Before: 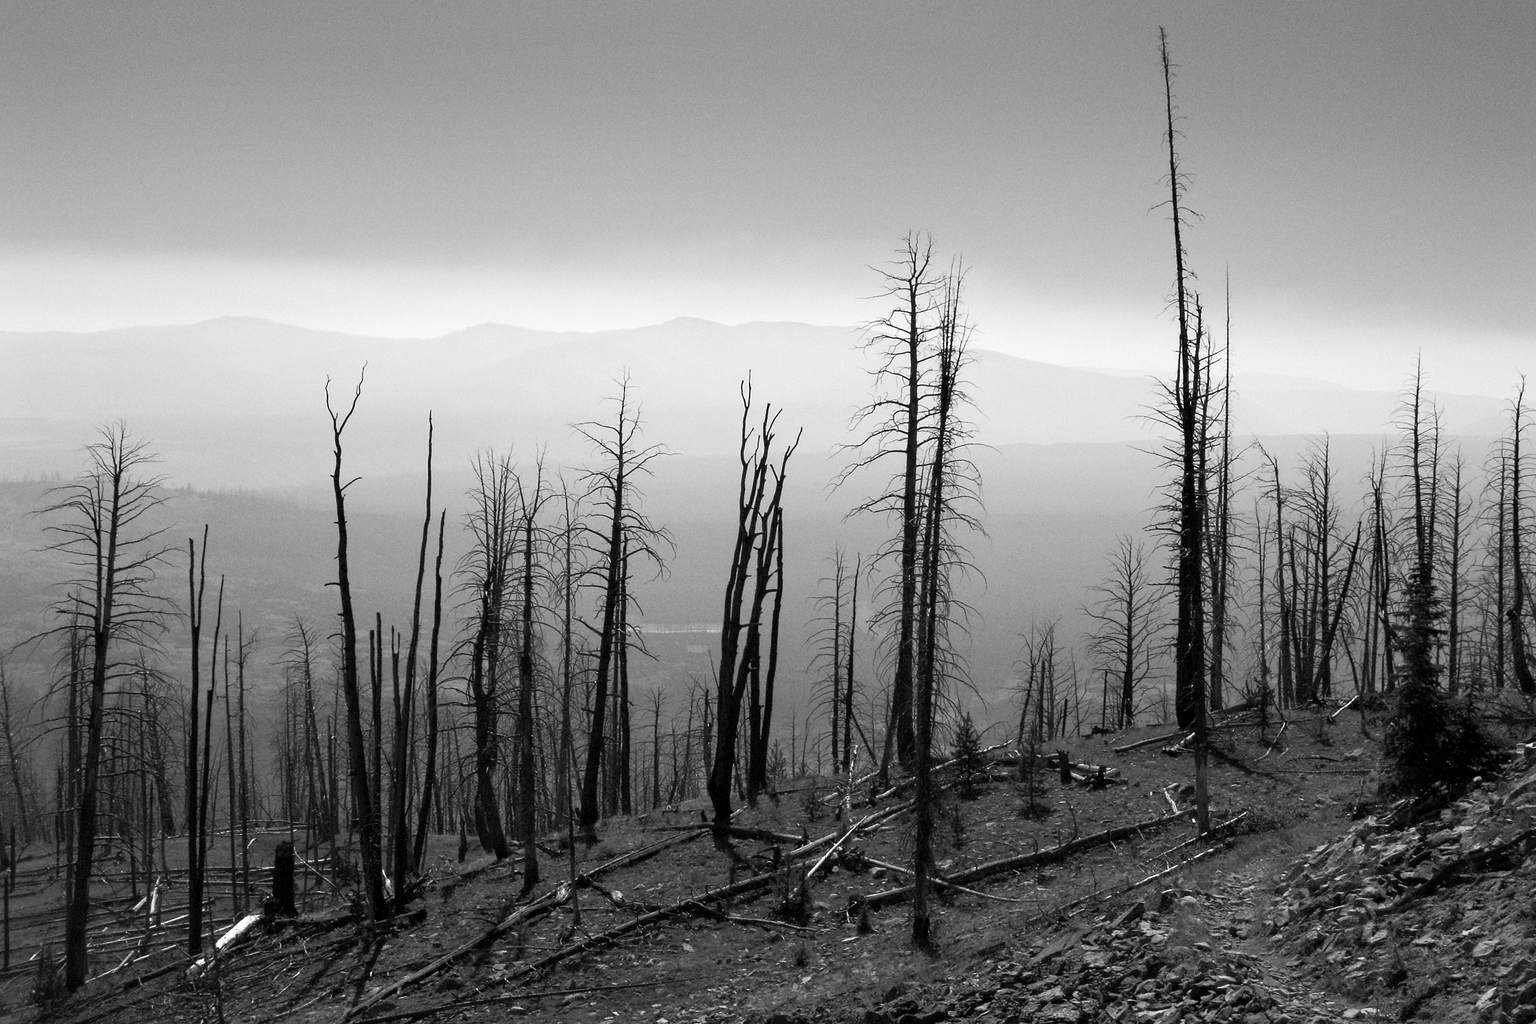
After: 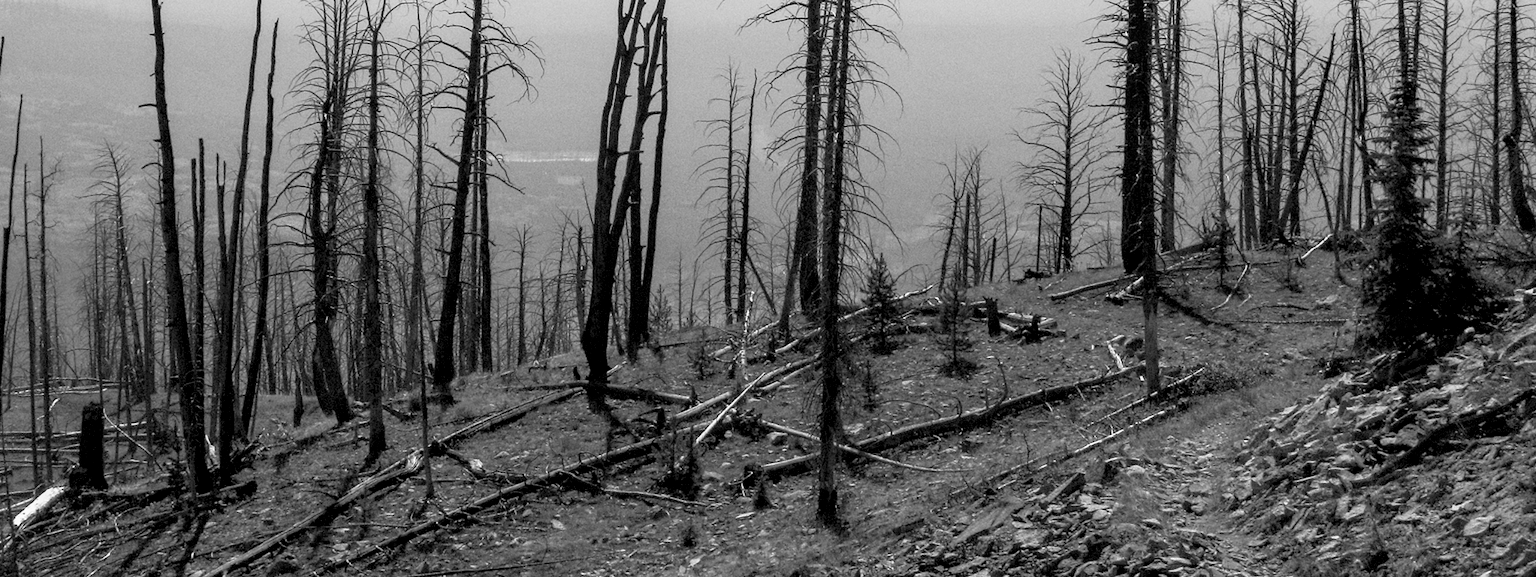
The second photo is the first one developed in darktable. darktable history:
local contrast: on, module defaults
crop and rotate: left 13.306%, top 48.129%, bottom 2.928%
